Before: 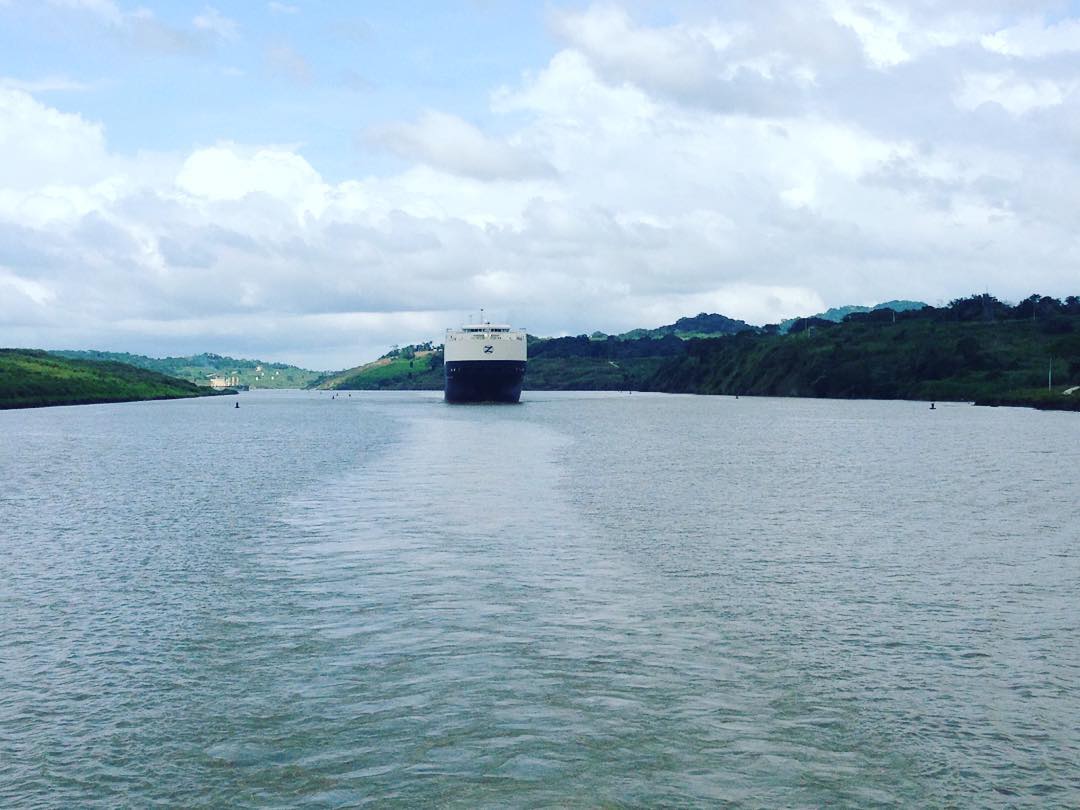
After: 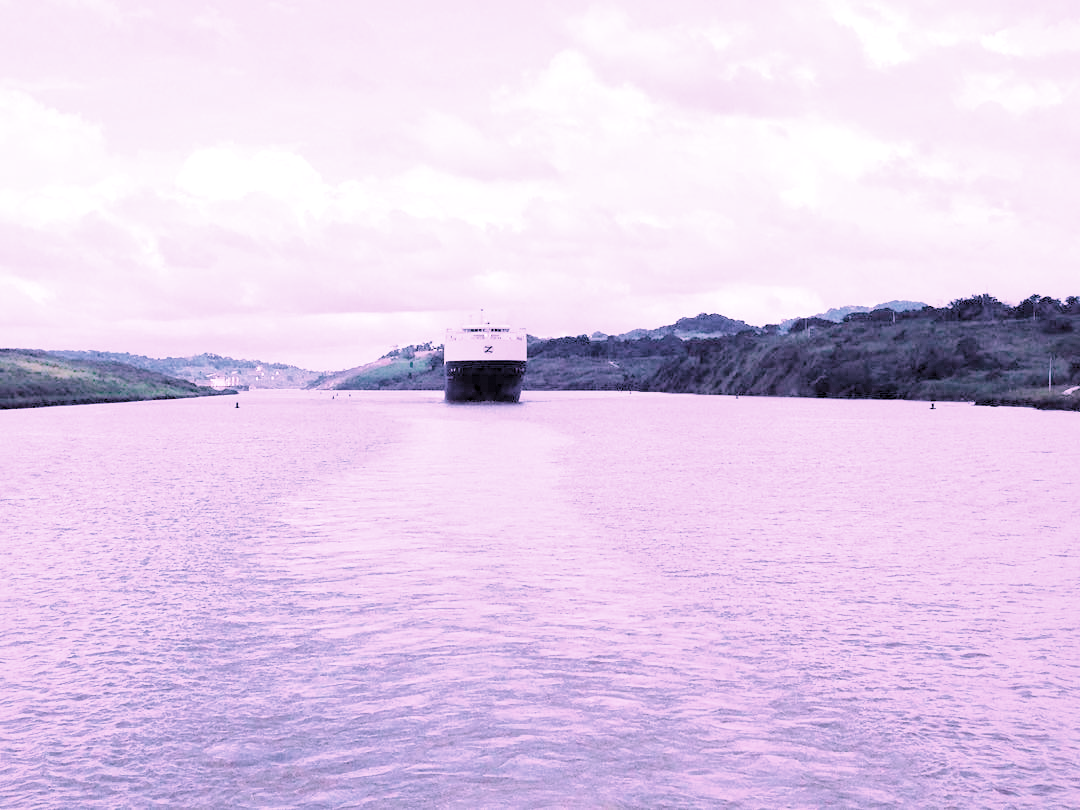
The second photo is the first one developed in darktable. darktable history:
local contrast: mode bilateral grid, contrast 20, coarseness 50, detail 120%, midtone range 0.2
raw chromatic aberrations: on, module defaults
contrast brightness saturation: saturation -0.05
color balance rgb: perceptual saturation grading › global saturation 25%, global vibrance 20%
exposure: black level correction 0.001, exposure 0.5 EV, compensate exposure bias true, compensate highlight preservation false
filmic rgb: black relative exposure -7.32 EV, white relative exposure 5.09 EV, hardness 3.2
highlight reconstruction: method reconstruct color, iterations 1, diameter of reconstruction 64 px
hot pixels: on, module defaults
lens correction: scale 1.01, crop 1, focal 100, aperture 2.8, distance 2.69, camera "Canon EOS RP", lens "Canon RF 100mm F2.8 L MACRO IS USM"
levels: mode automatic, black 0.023%, white 99.97%, levels [0.062, 0.494, 0.925]
white balance: red 1.803, blue 1.886
tone equalizer: -7 EV 0.15 EV, -6 EV 0.6 EV, -5 EV 1.15 EV, -4 EV 1.33 EV, -3 EV 1.15 EV, -2 EV 0.6 EV, -1 EV 0.15 EV, mask exposure compensation -0.5 EV
velvia: strength 15% | blend: blend mode lighten, opacity 100%; mask: uniform (no mask)
